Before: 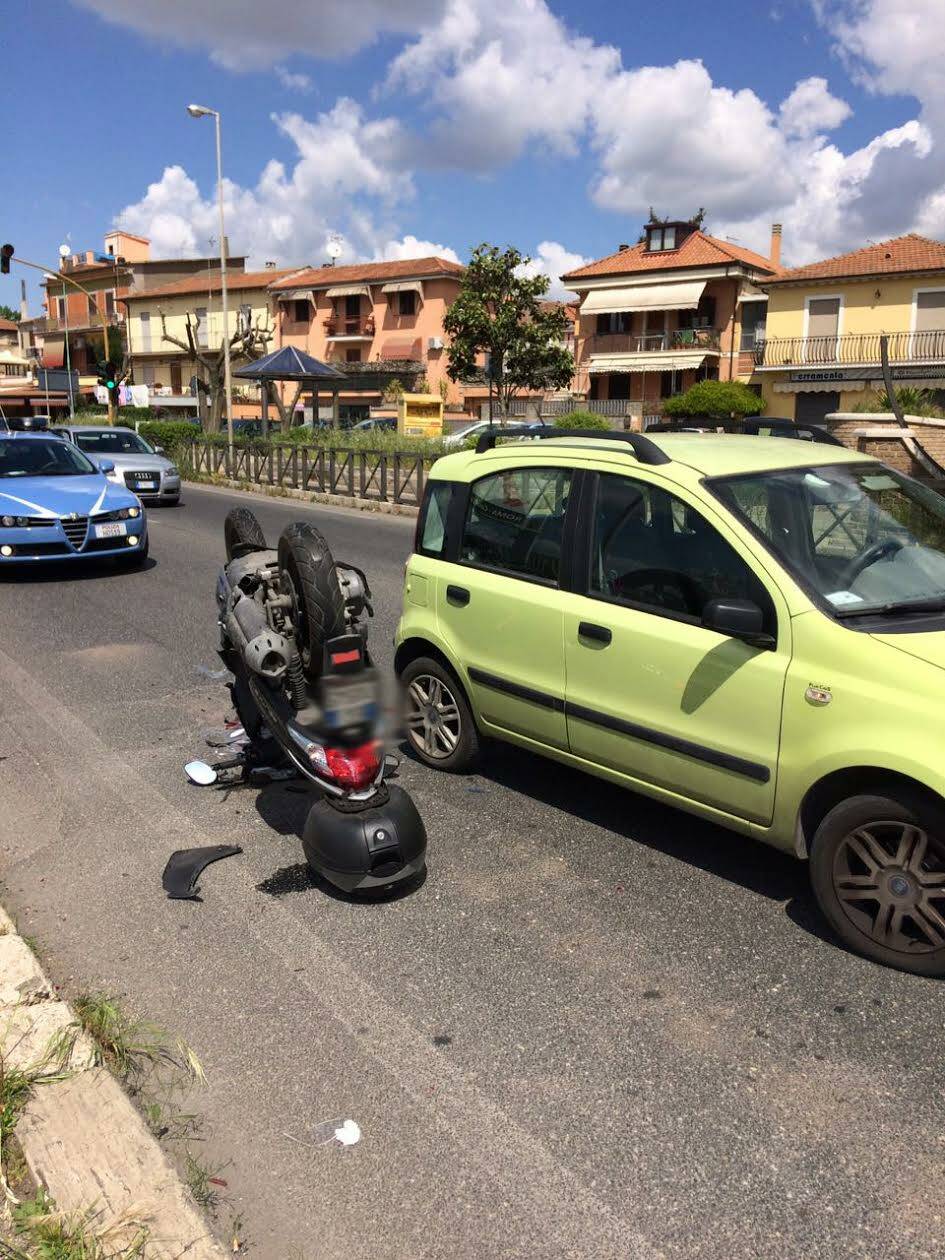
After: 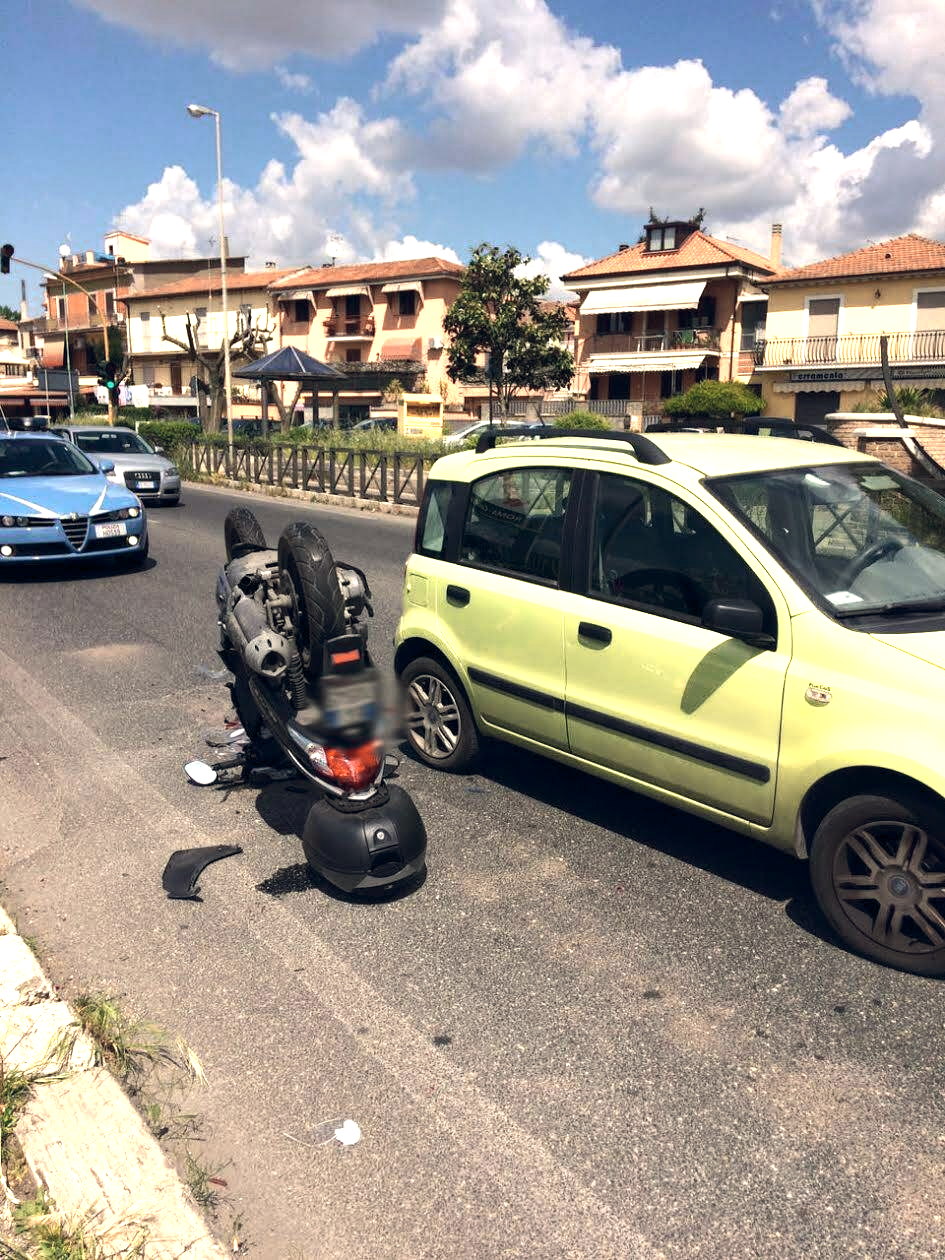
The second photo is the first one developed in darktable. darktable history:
color zones: curves: ch0 [(0.018, 0.548) (0.224, 0.64) (0.425, 0.447) (0.675, 0.575) (0.732, 0.579)]; ch1 [(0.066, 0.487) (0.25, 0.5) (0.404, 0.43) (0.75, 0.421) (0.956, 0.421)]; ch2 [(0.044, 0.561) (0.215, 0.465) (0.399, 0.544) (0.465, 0.548) (0.614, 0.447) (0.724, 0.43) (0.882, 0.623) (0.956, 0.632)]
color balance rgb: highlights gain › chroma 3.049%, highlights gain › hue 76.32°, global offset › chroma 0.092%, global offset › hue 253.36°, perceptual saturation grading › global saturation 0.544%, perceptual brilliance grading › highlights 9.439%, perceptual brilliance grading › mid-tones 4.675%, global vibrance 3.236%
